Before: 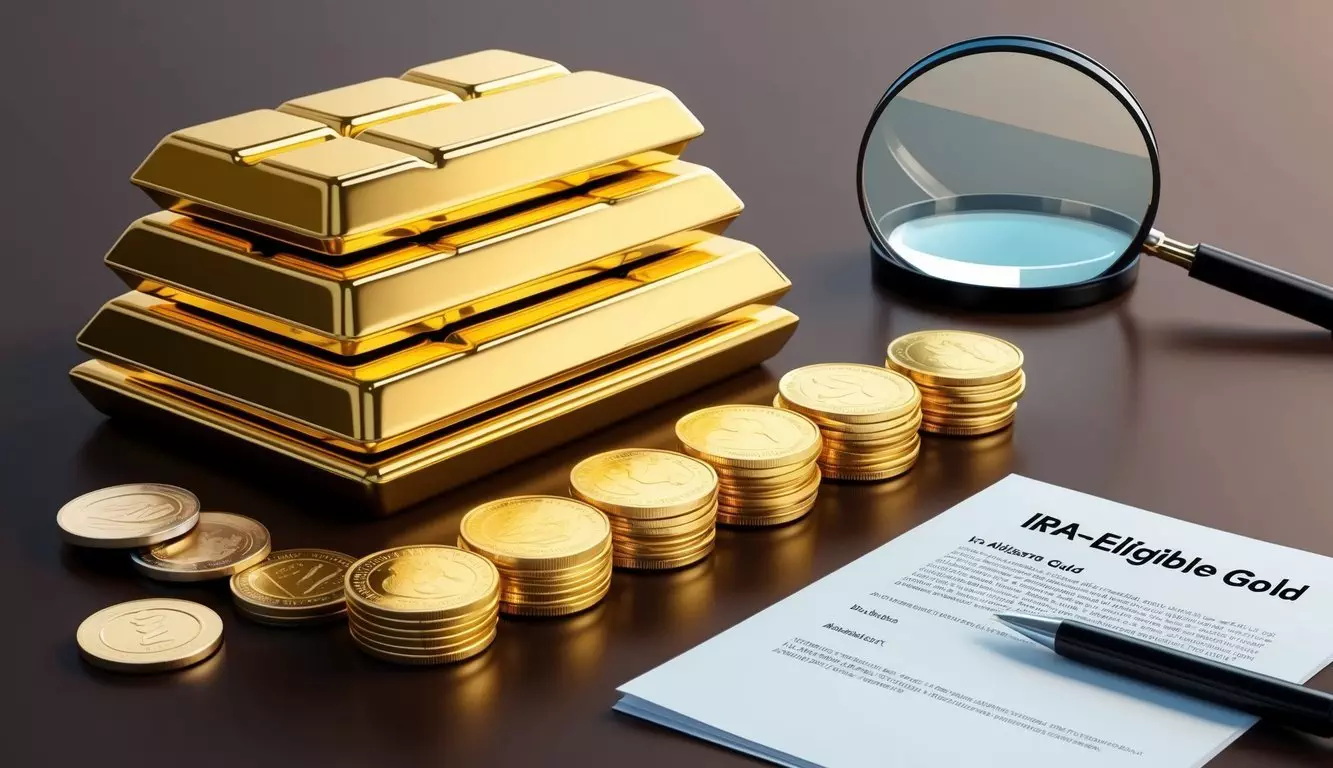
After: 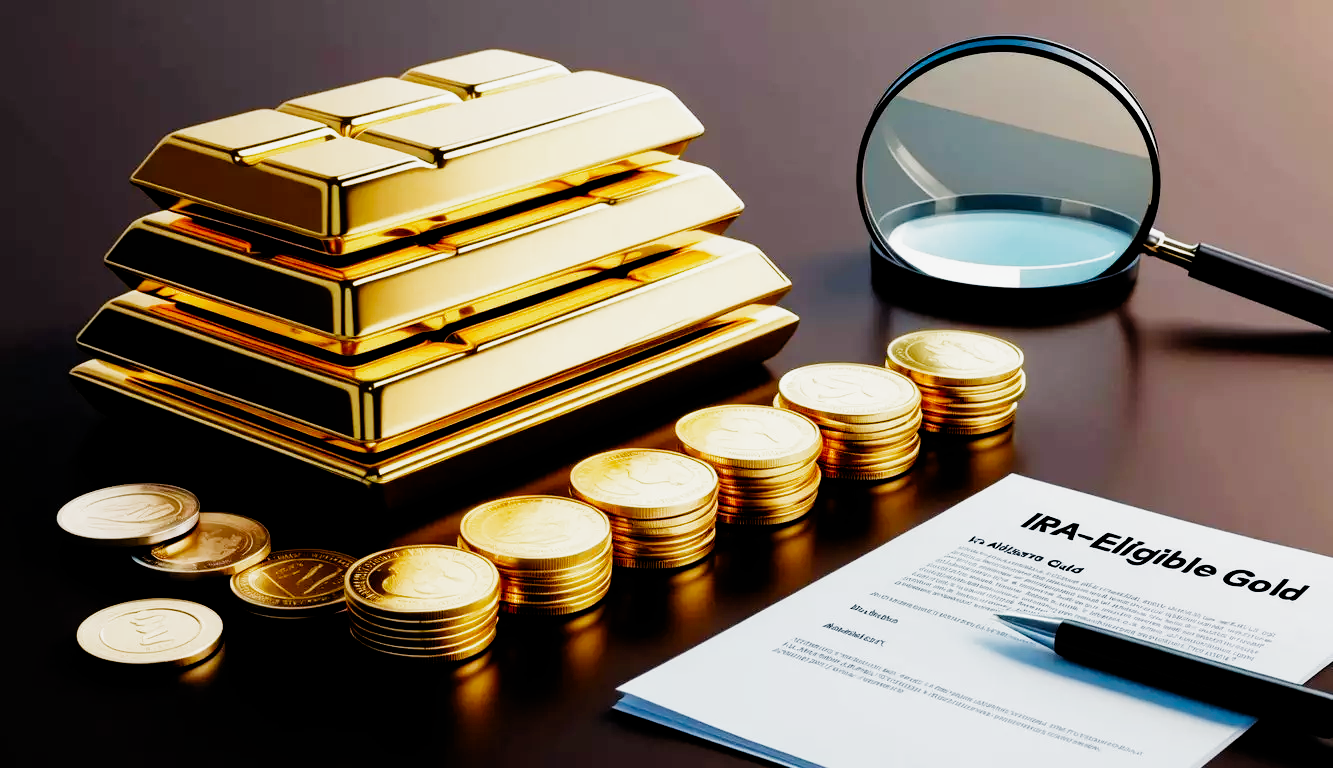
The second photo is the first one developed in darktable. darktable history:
contrast brightness saturation: contrast 0.044, saturation 0.156
filmic rgb: black relative exposure -4.05 EV, white relative exposure 2.98 EV, hardness 2.98, contrast 1.499, preserve chrominance no, color science v4 (2020), iterations of high-quality reconstruction 0, contrast in shadows soft
